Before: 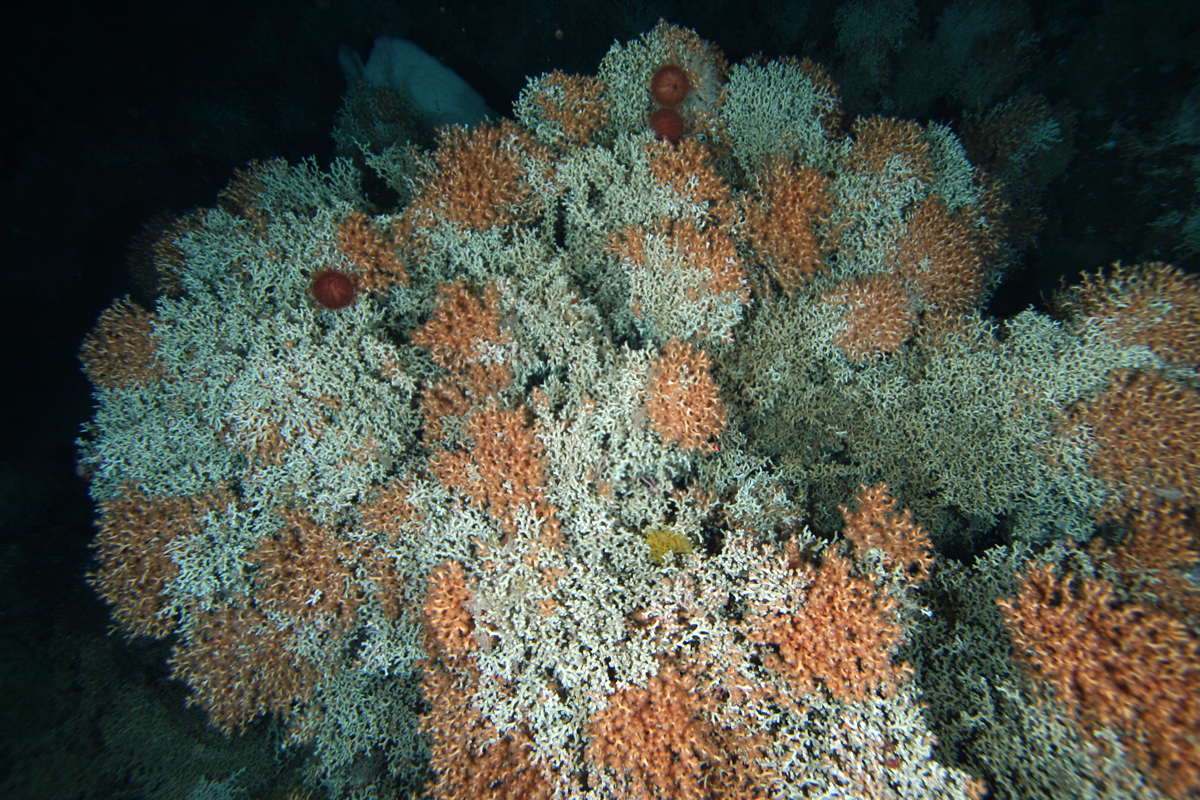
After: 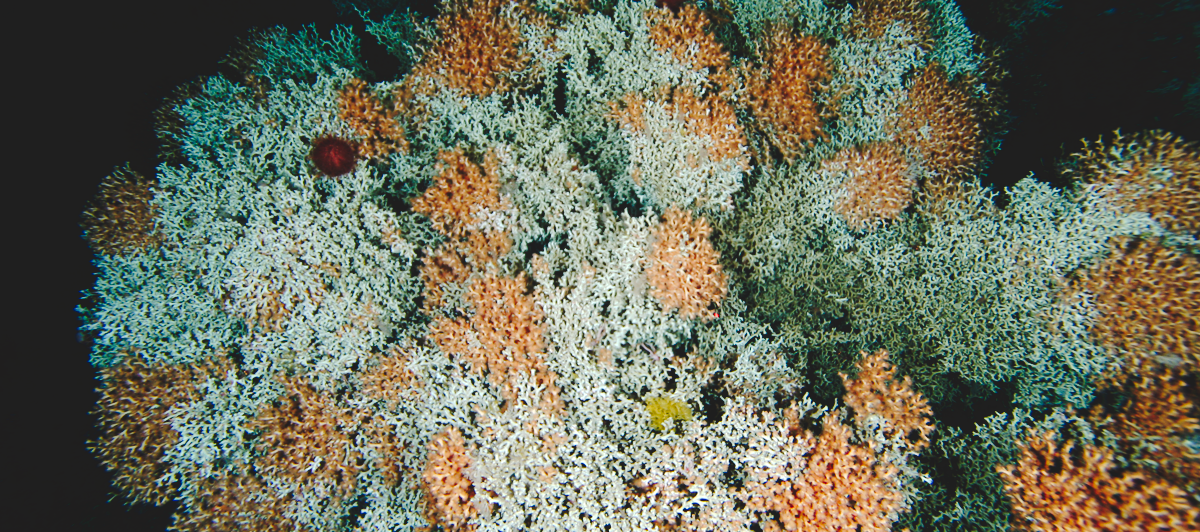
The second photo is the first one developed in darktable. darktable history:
tone curve: curves: ch0 [(0, 0) (0.003, 0.117) (0.011, 0.115) (0.025, 0.116) (0.044, 0.116) (0.069, 0.112) (0.1, 0.113) (0.136, 0.127) (0.177, 0.148) (0.224, 0.191) (0.277, 0.249) (0.335, 0.363) (0.399, 0.479) (0.468, 0.589) (0.543, 0.664) (0.623, 0.733) (0.709, 0.799) (0.801, 0.852) (0.898, 0.914) (1, 1)], preserve colors none
crop: top 16.727%, bottom 16.727%
